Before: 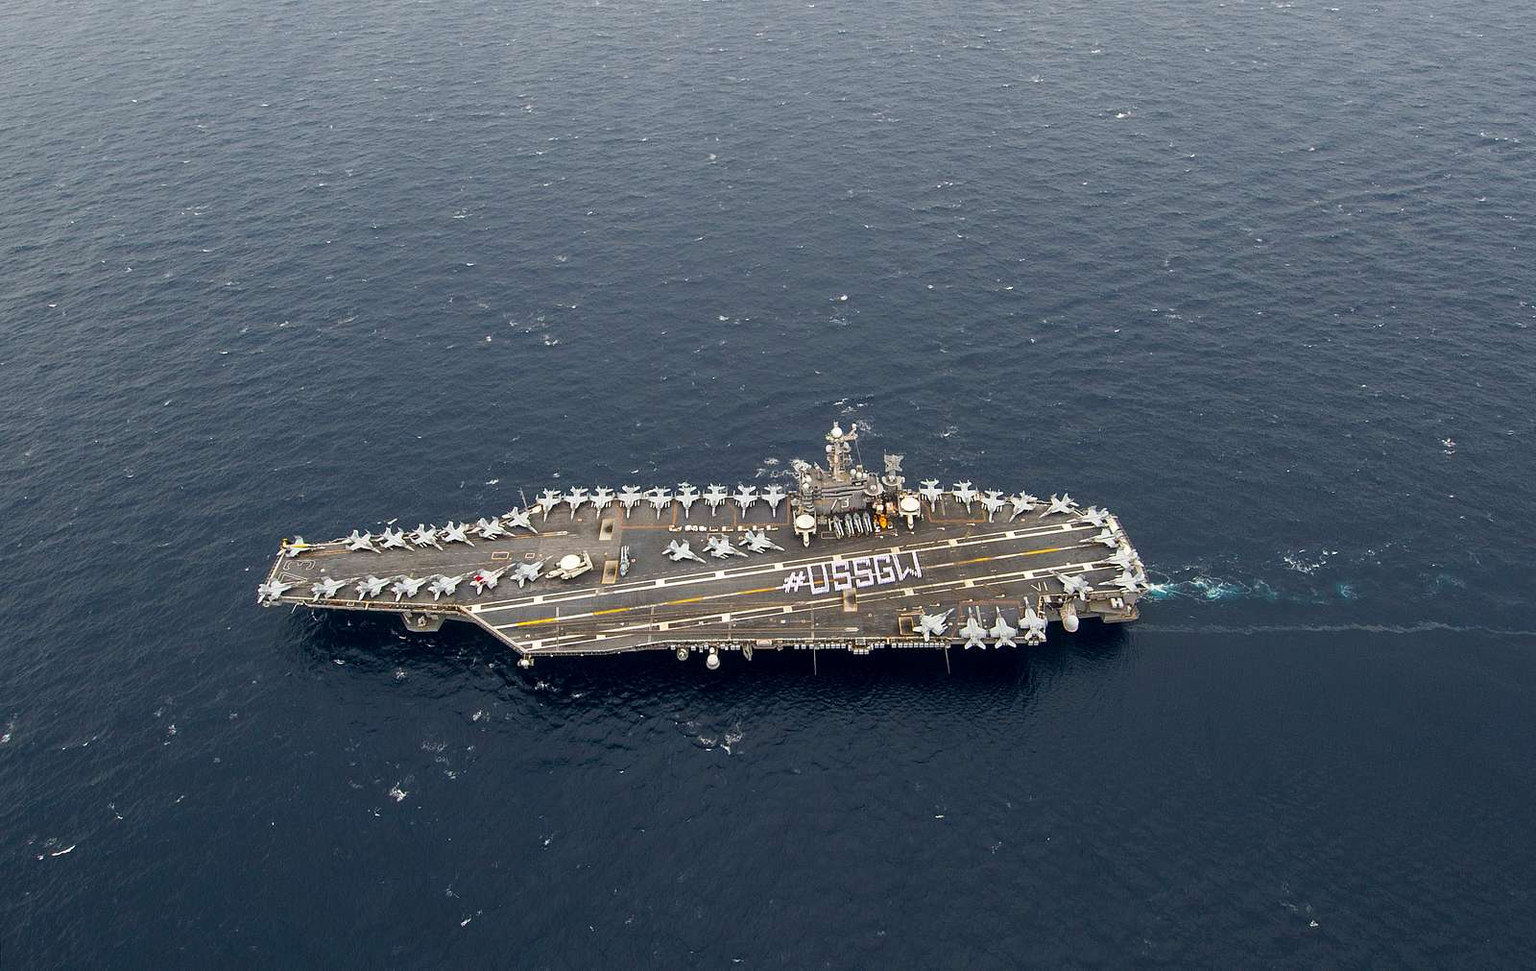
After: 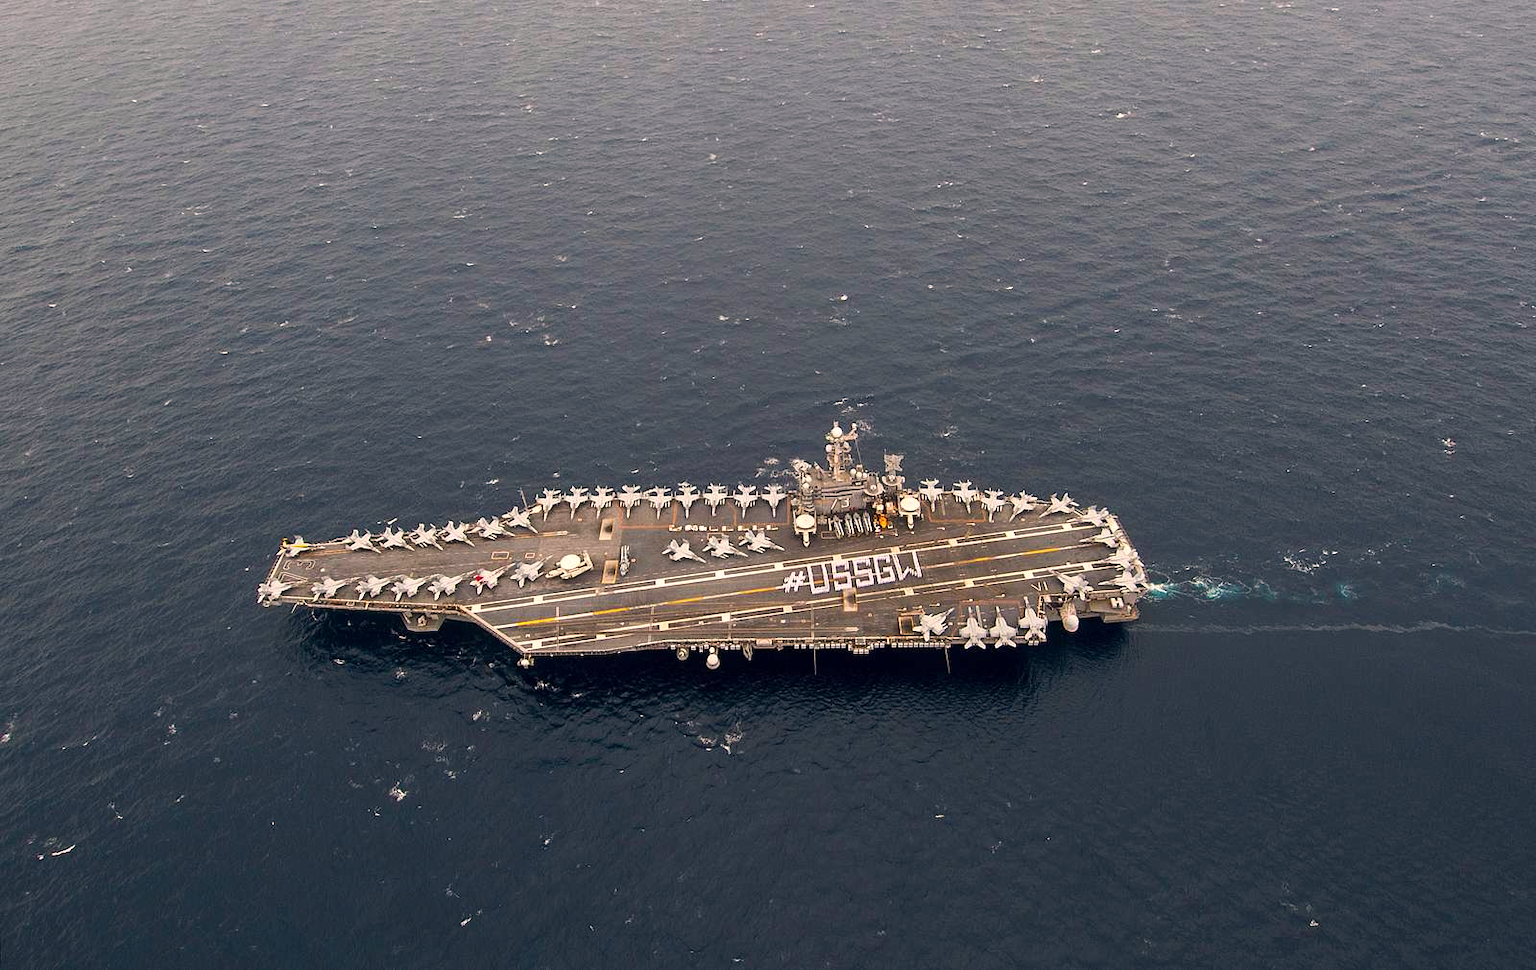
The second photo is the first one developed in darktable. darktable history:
exposure: exposure 0.02 EV, compensate highlight preservation false
white balance: red 1.127, blue 0.943
